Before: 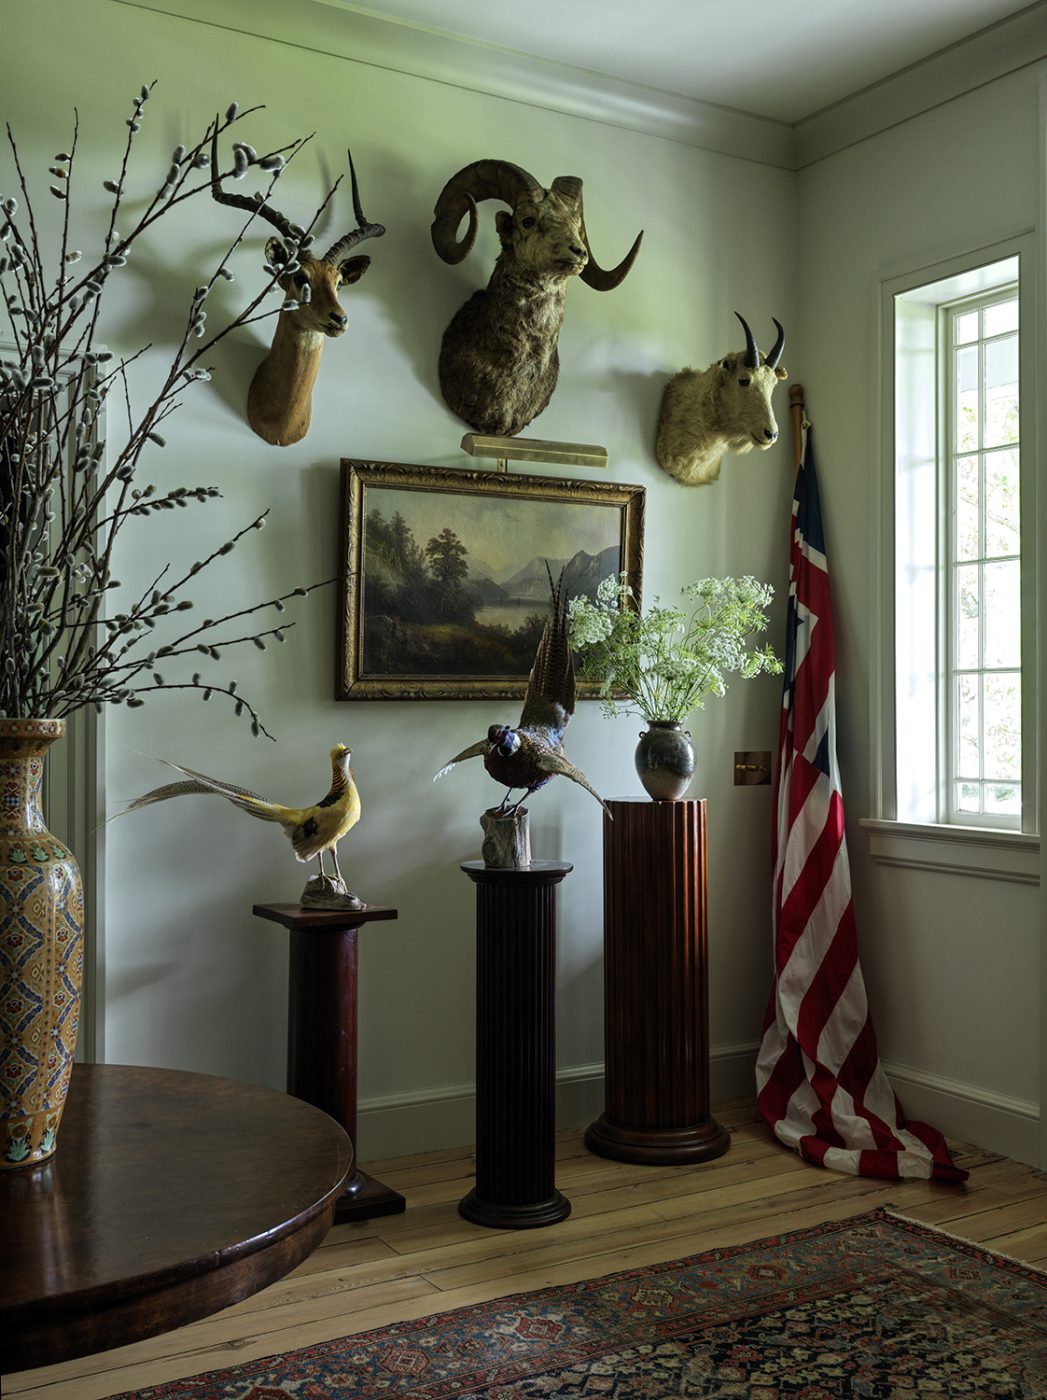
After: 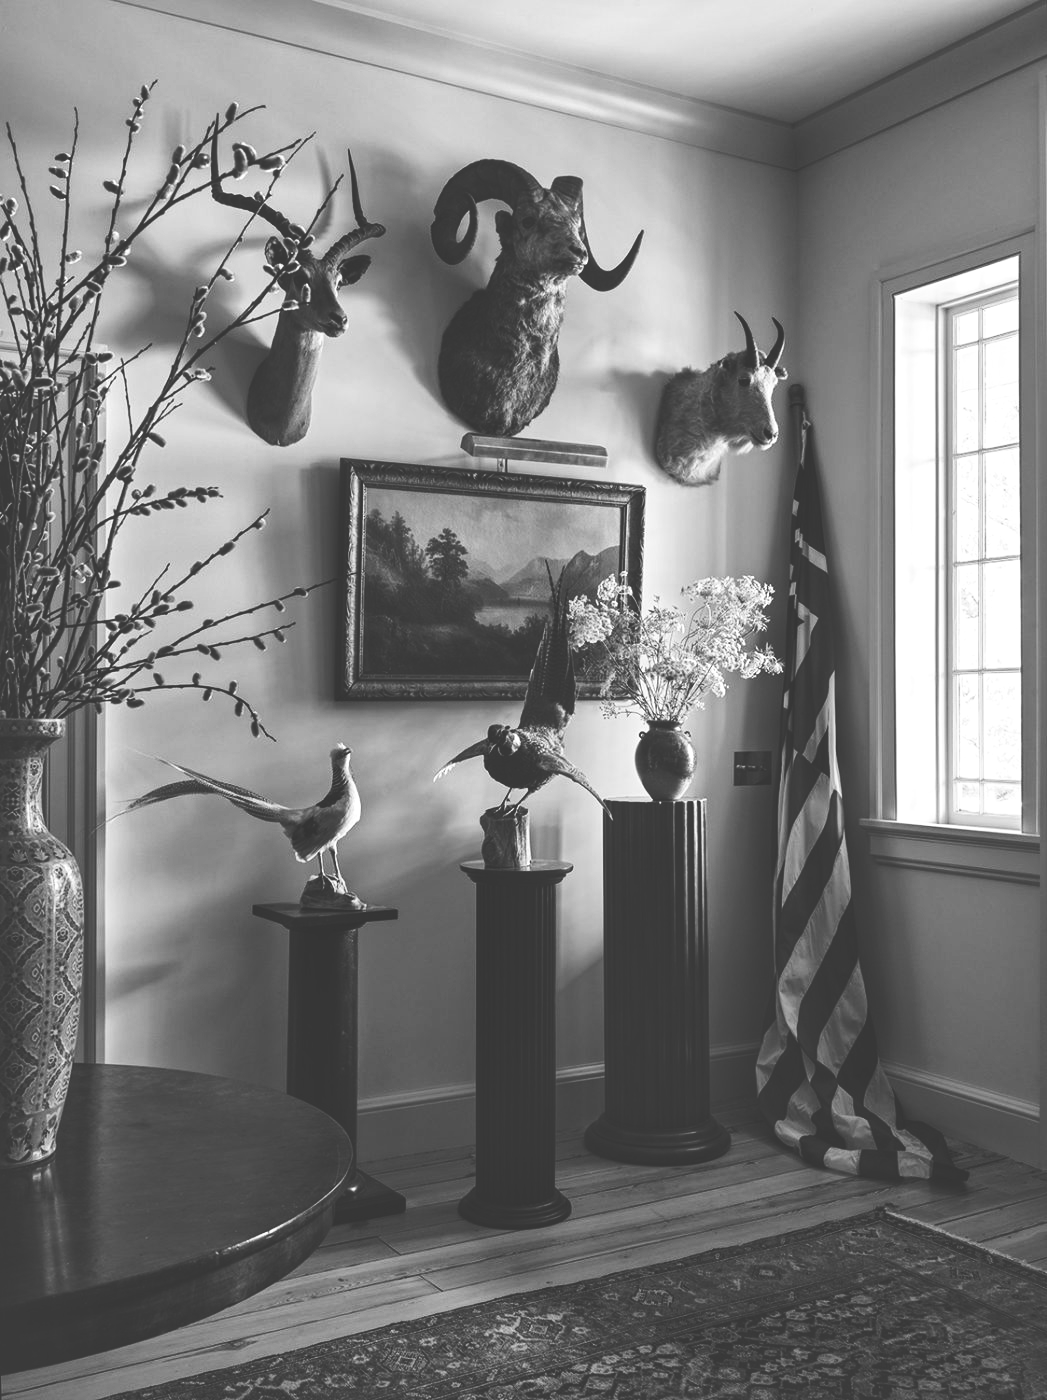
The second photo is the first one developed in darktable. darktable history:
monochrome: on, module defaults
local contrast: mode bilateral grid, contrast 20, coarseness 50, detail 141%, midtone range 0.2
color correction: highlights a* -10.04, highlights b* -10.37
rgb curve: curves: ch0 [(0, 0.186) (0.314, 0.284) (0.775, 0.708) (1, 1)], compensate middle gray true, preserve colors none
tone curve: curves: ch0 [(0, 0.017) (0.259, 0.344) (0.593, 0.778) (0.786, 0.931) (1, 0.999)]; ch1 [(0, 0) (0.405, 0.387) (0.442, 0.47) (0.492, 0.5) (0.511, 0.503) (0.548, 0.596) (0.7, 0.795) (1, 1)]; ch2 [(0, 0) (0.411, 0.433) (0.5, 0.504) (0.535, 0.581) (1, 1)], color space Lab, independent channels, preserve colors none
